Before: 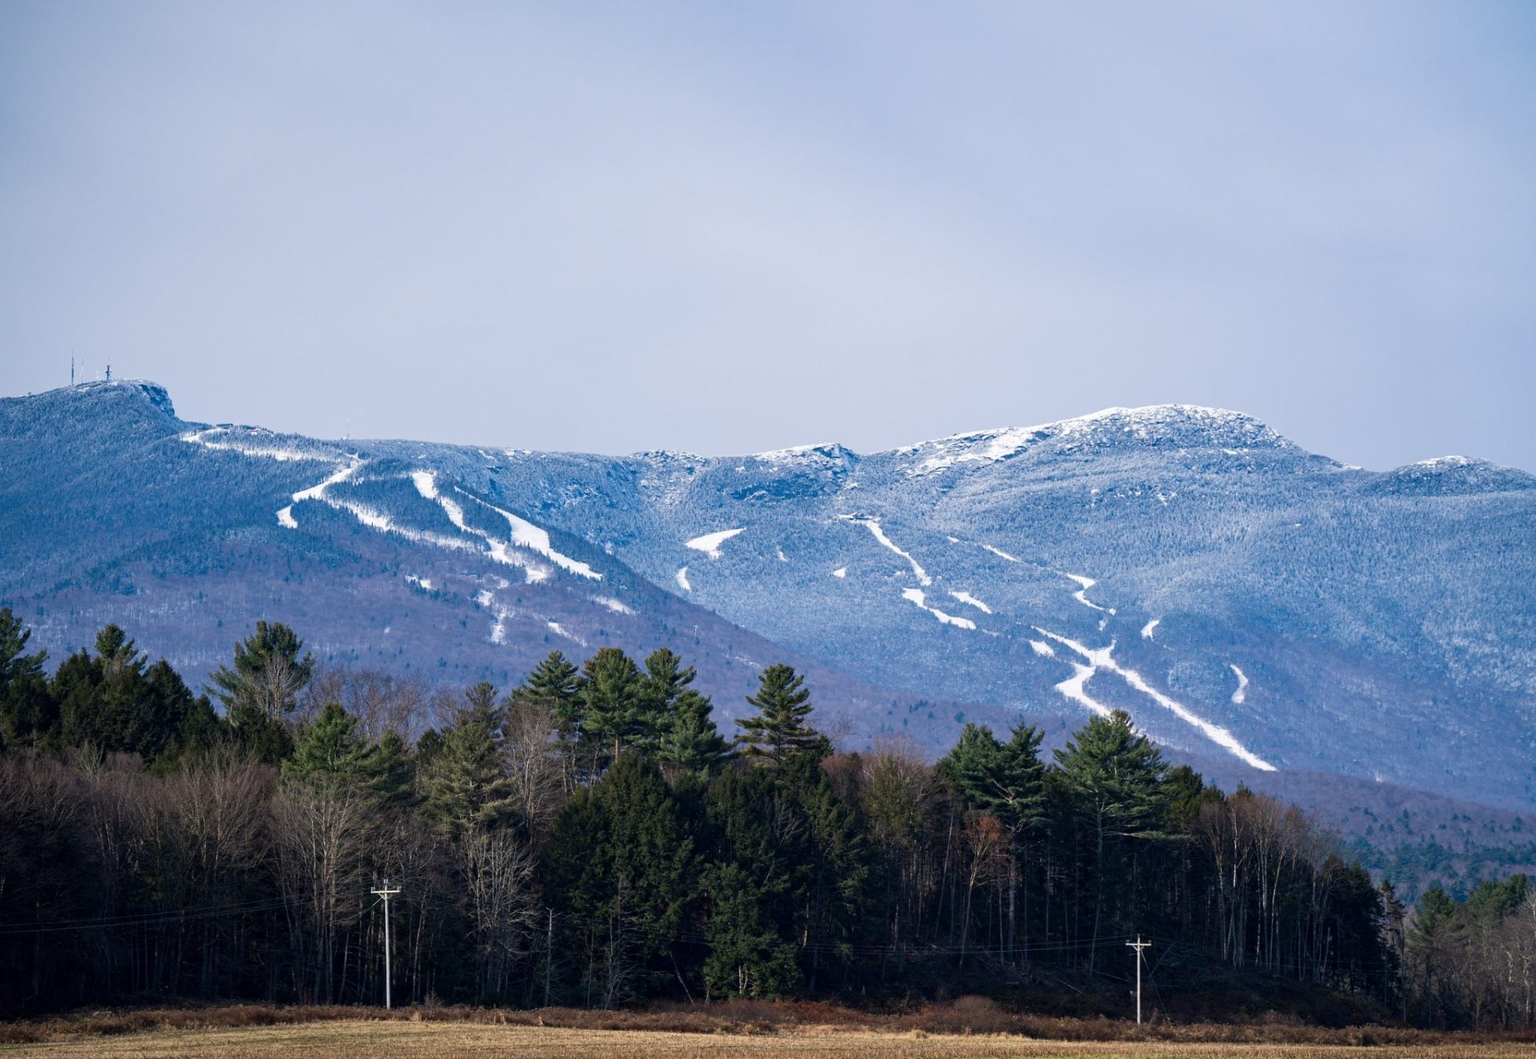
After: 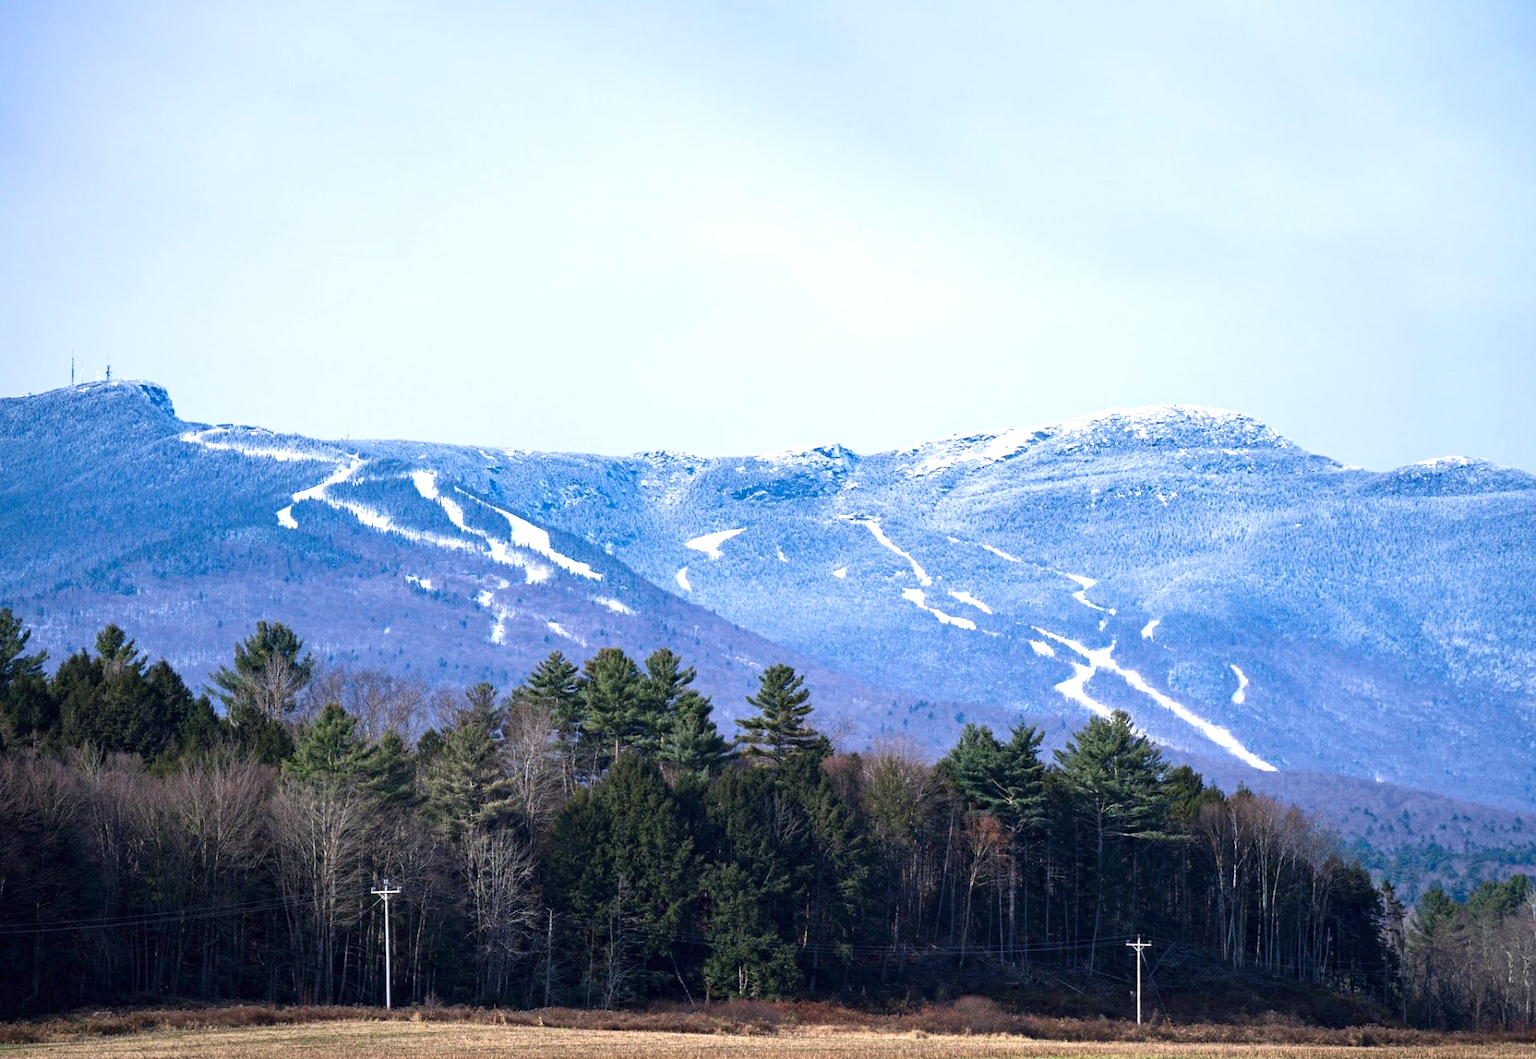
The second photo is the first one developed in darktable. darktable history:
color calibration: illuminant as shot in camera, x 0.358, y 0.373, temperature 4628.91 K
exposure: black level correction 0, exposure 0.7 EV, compensate exposure bias true, compensate highlight preservation false
